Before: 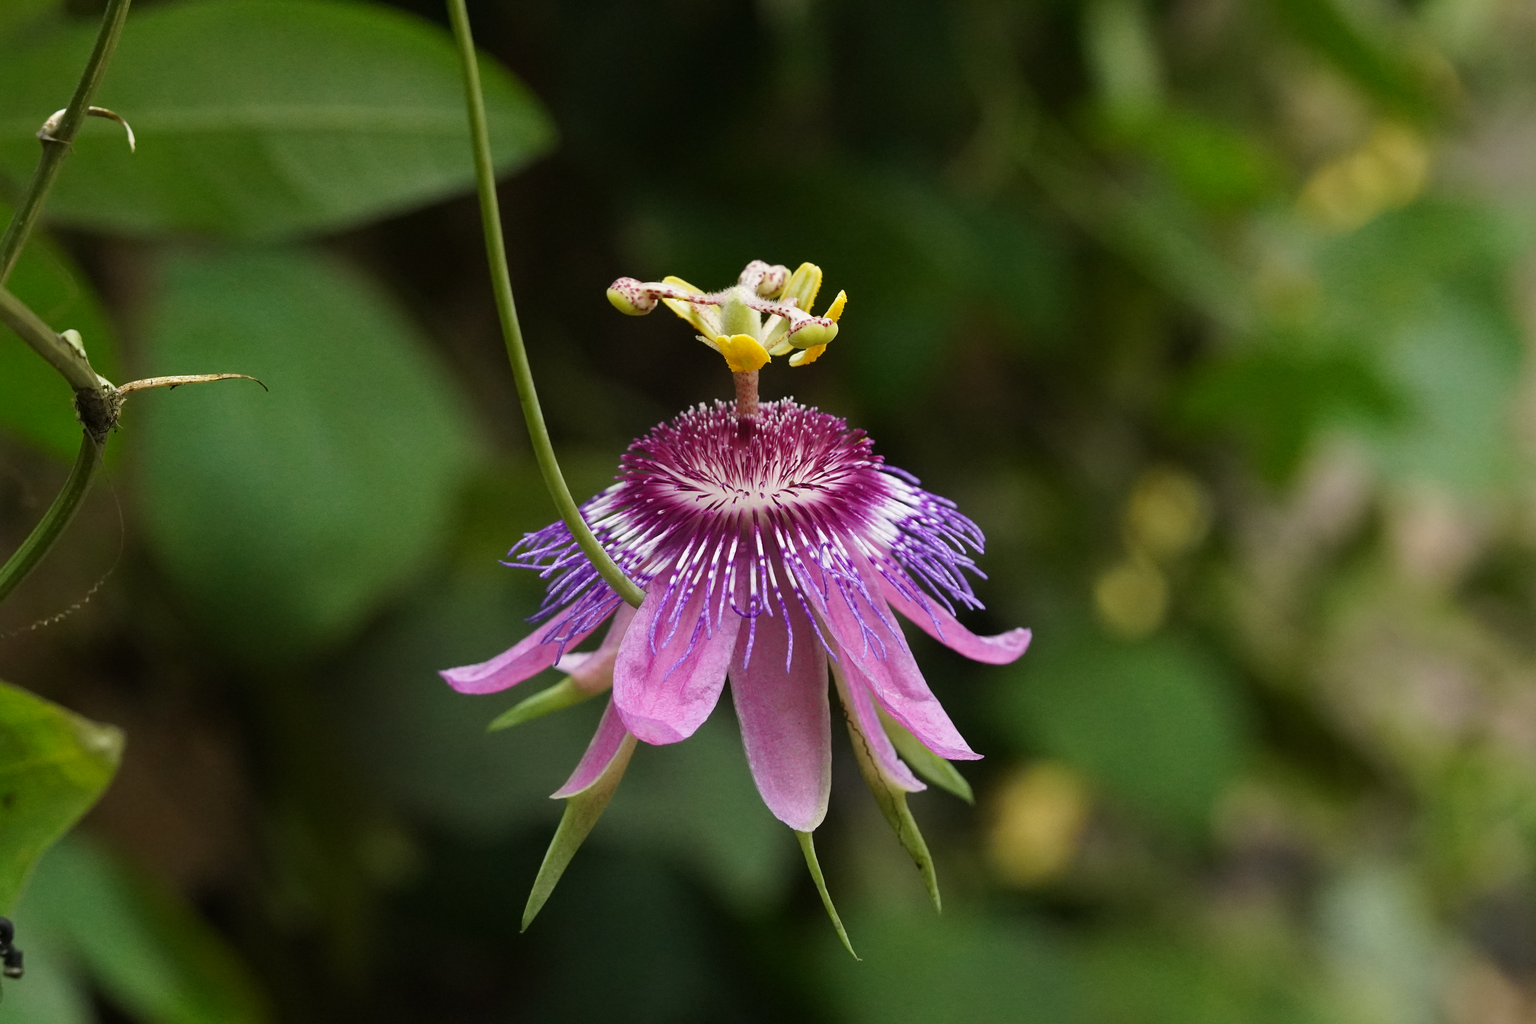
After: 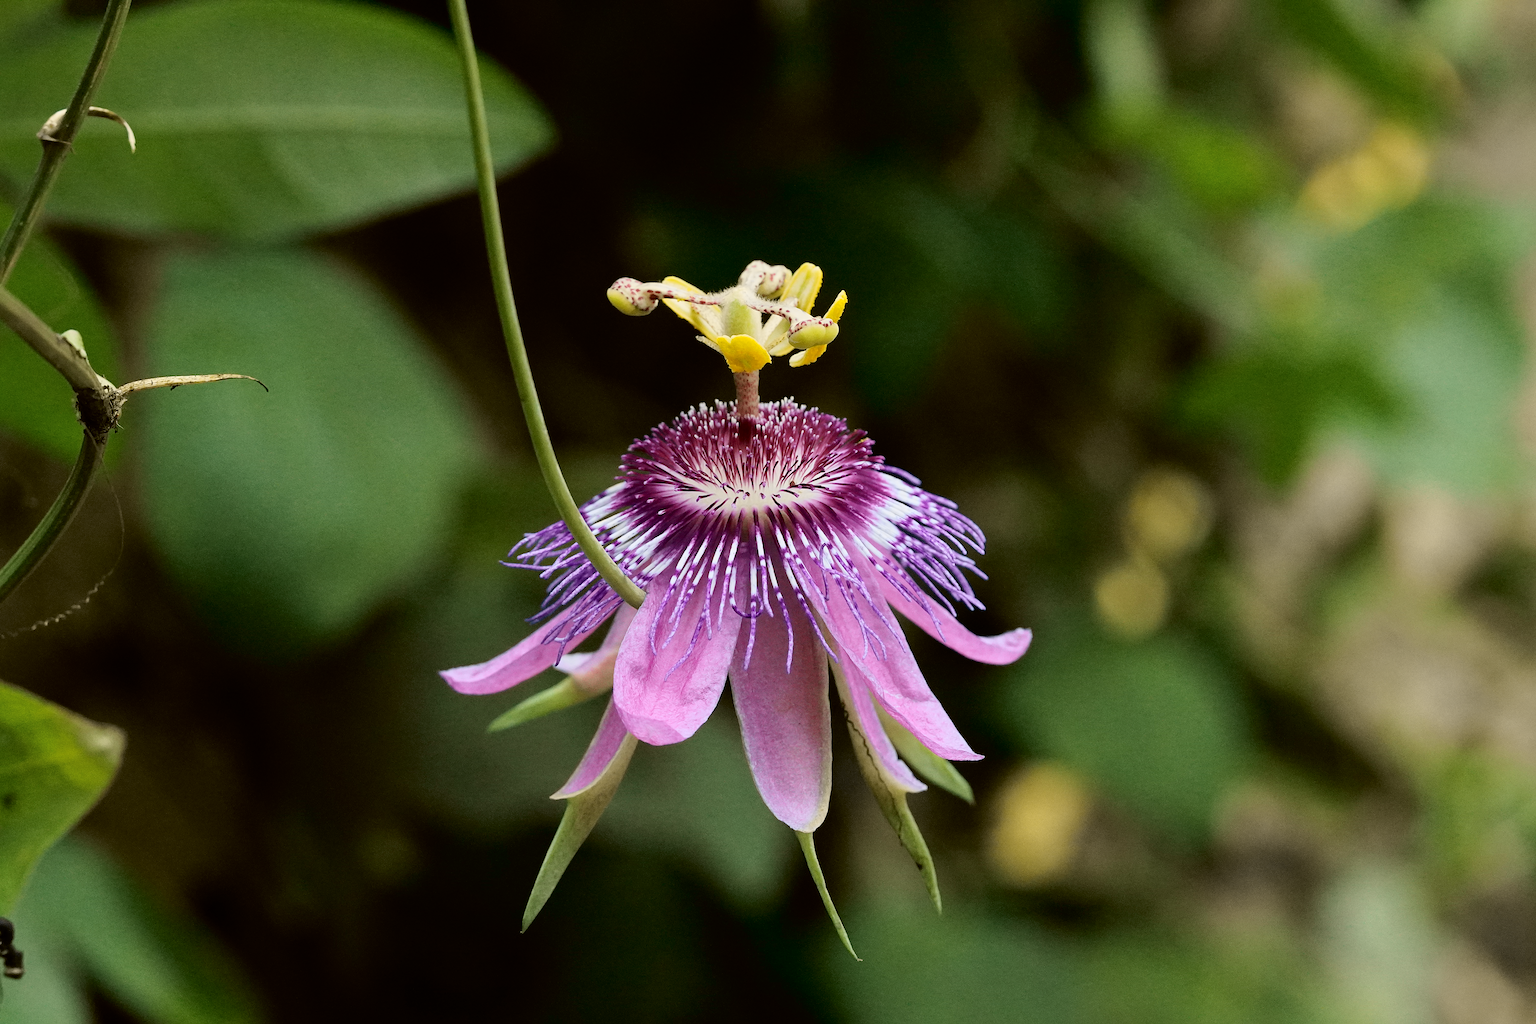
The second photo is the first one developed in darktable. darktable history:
tone curve: curves: ch0 [(0.017, 0) (0.122, 0.046) (0.295, 0.297) (0.449, 0.505) (0.559, 0.629) (0.729, 0.796) (0.879, 0.898) (1, 0.97)]; ch1 [(0, 0) (0.393, 0.4) (0.447, 0.447) (0.485, 0.497) (0.522, 0.503) (0.539, 0.52) (0.606, 0.6) (0.696, 0.679) (1, 1)]; ch2 [(0, 0) (0.369, 0.388) (0.449, 0.431) (0.499, 0.501) (0.516, 0.536) (0.604, 0.599) (0.741, 0.763) (1, 1)], color space Lab, independent channels, preserve colors none
sharpen: on, module defaults
